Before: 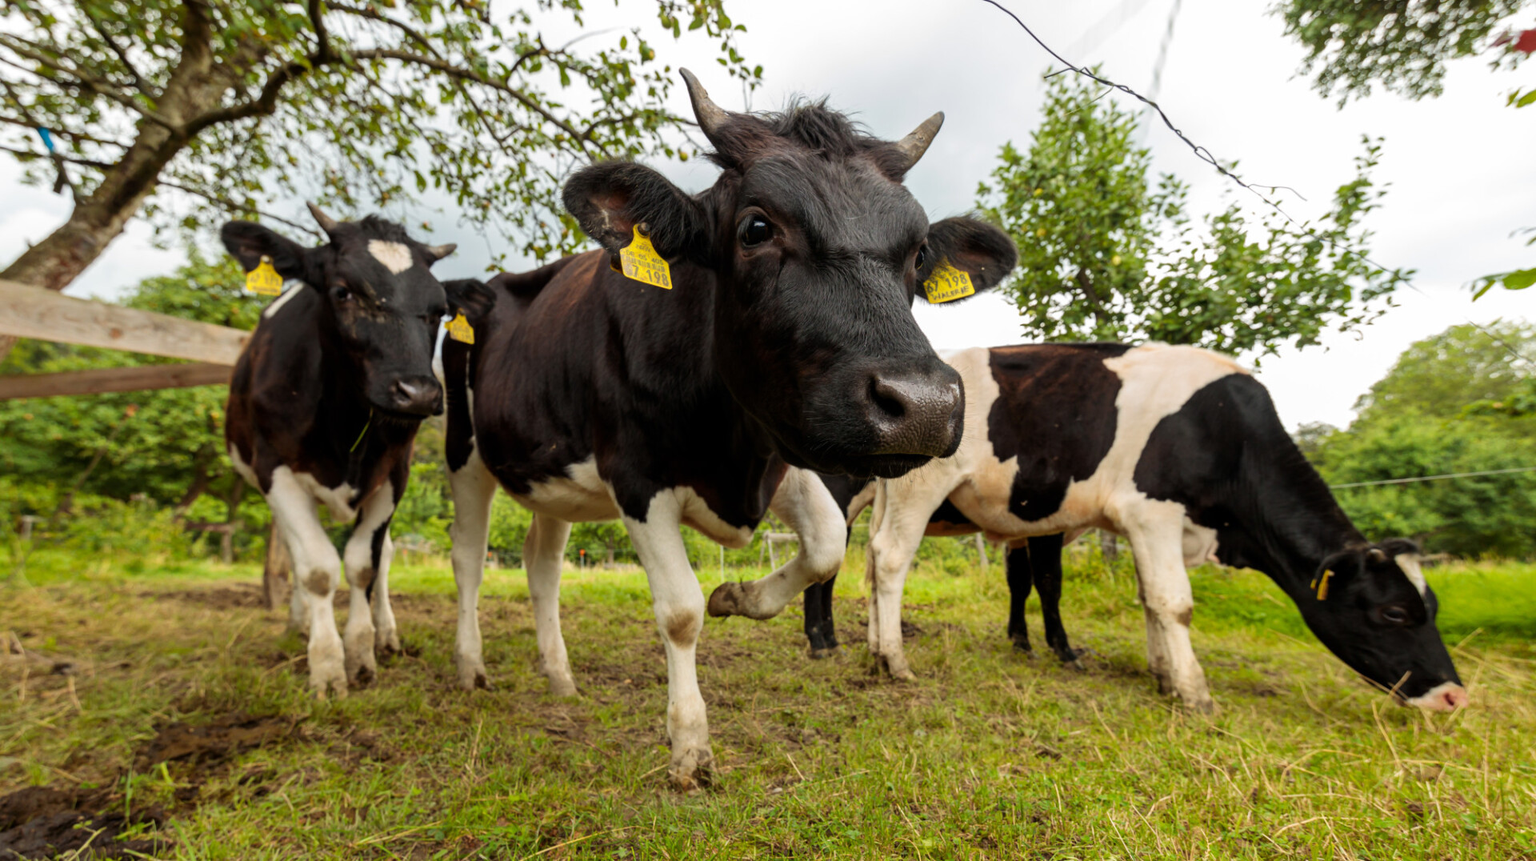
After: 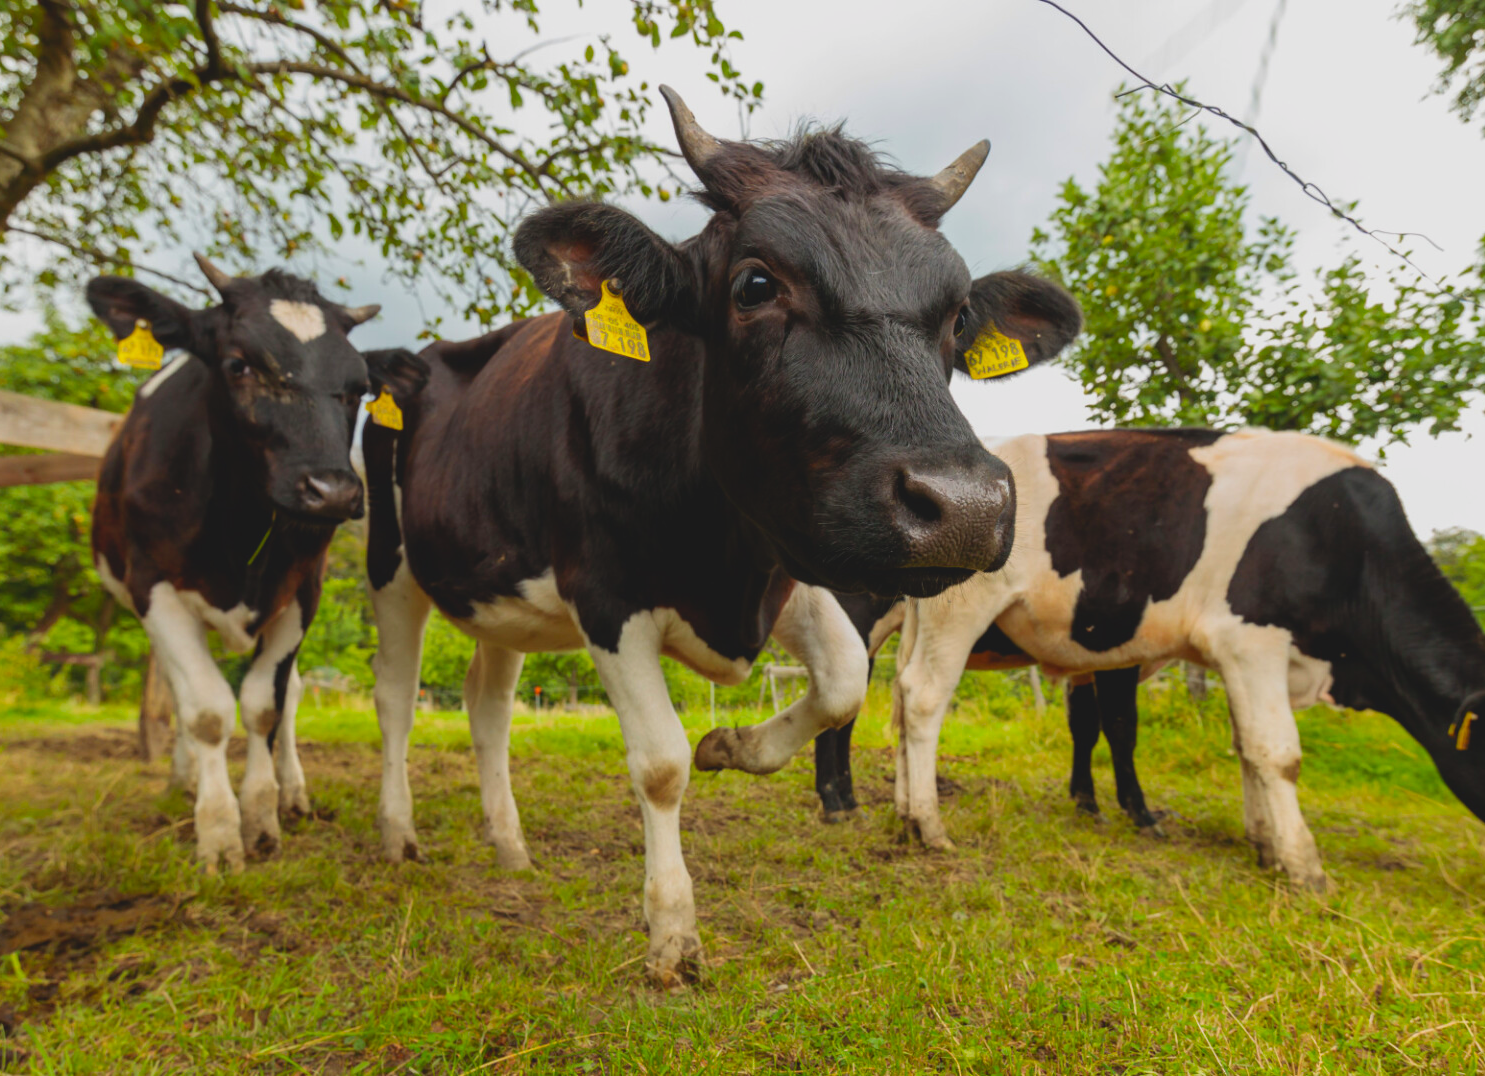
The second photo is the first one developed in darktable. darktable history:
contrast brightness saturation: contrast -0.18, saturation 0.185
crop: left 9.904%, right 12.738%
